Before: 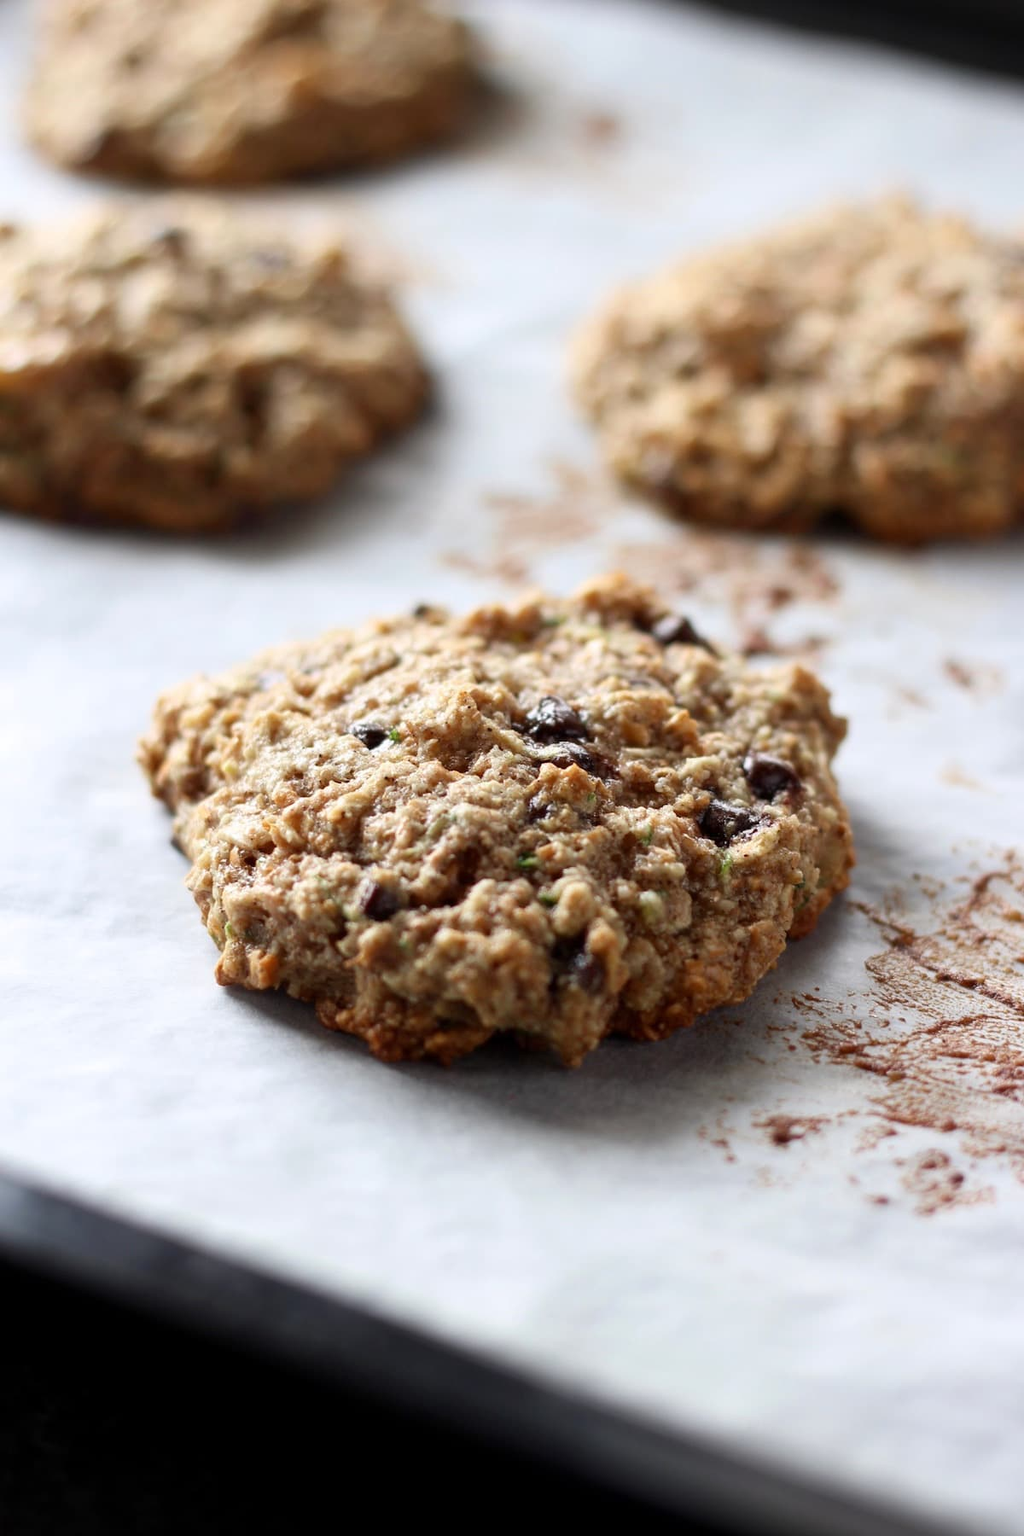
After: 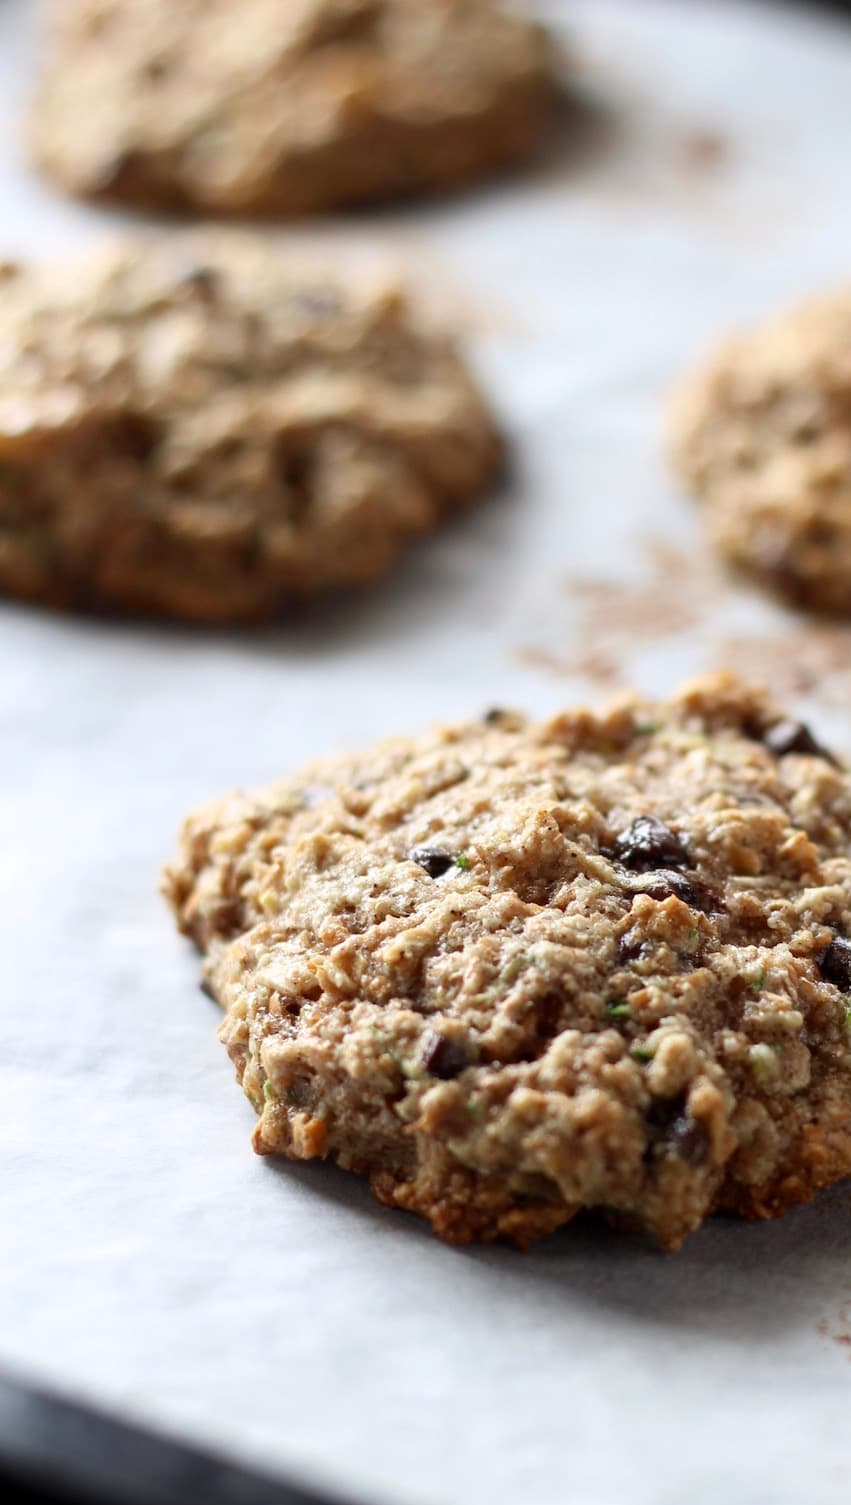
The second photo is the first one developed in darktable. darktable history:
crop: right 29.04%, bottom 16.349%
